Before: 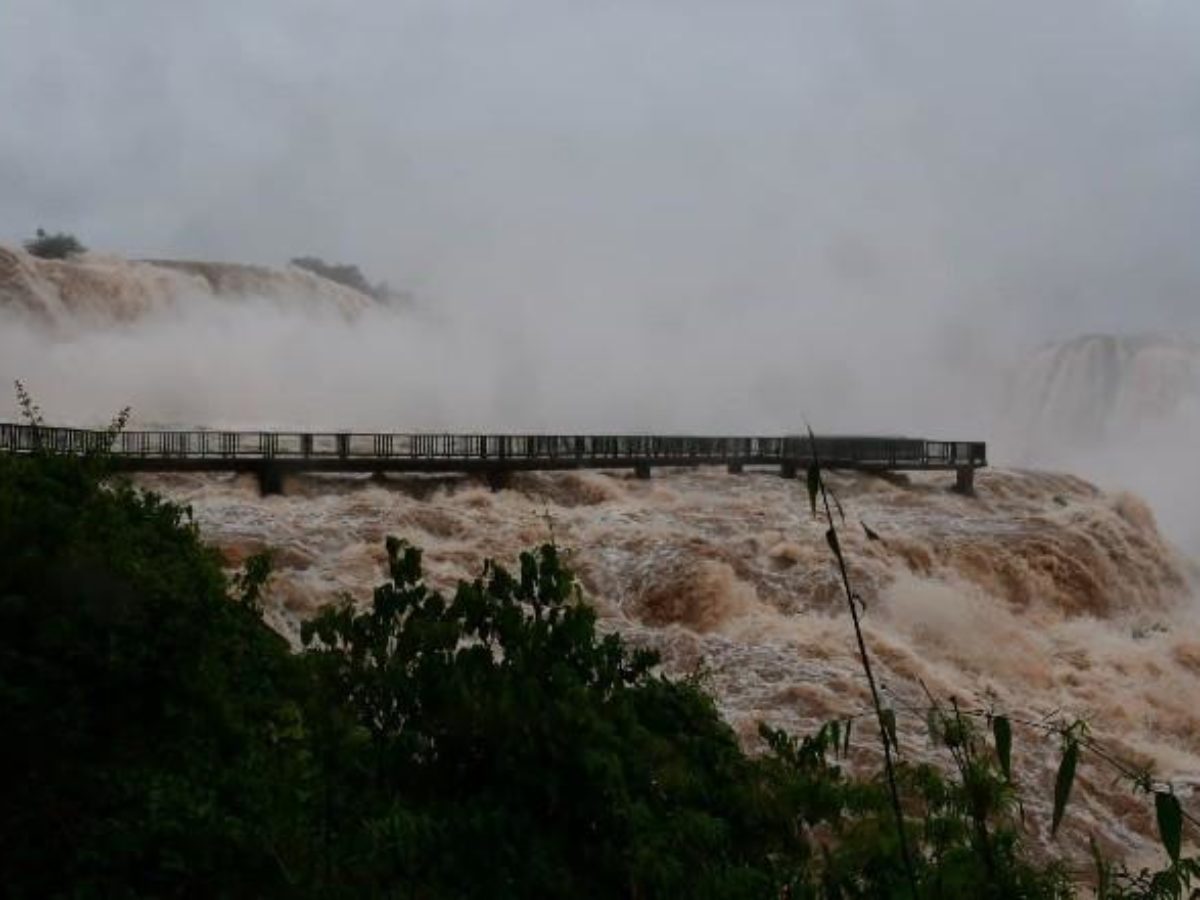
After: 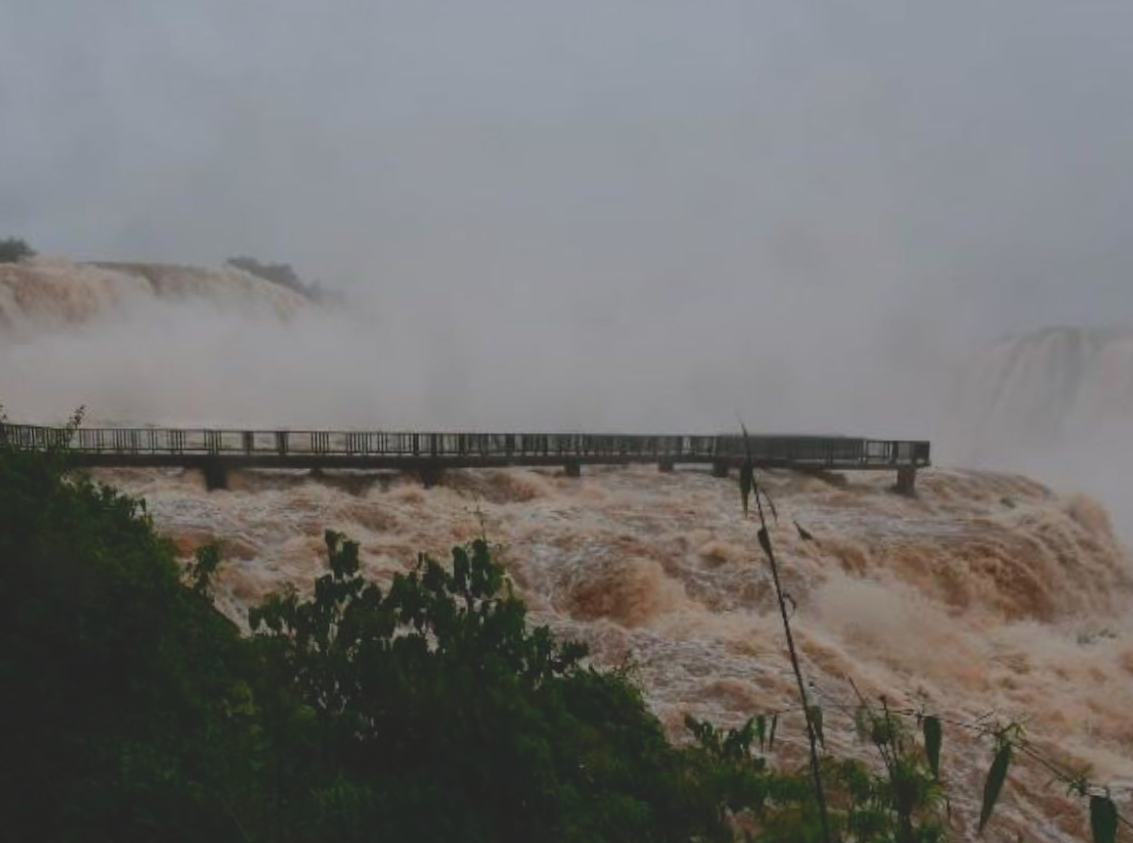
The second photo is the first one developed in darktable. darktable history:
contrast brightness saturation: contrast -0.28
rotate and perspective: rotation 0.062°, lens shift (vertical) 0.115, lens shift (horizontal) -0.133, crop left 0.047, crop right 0.94, crop top 0.061, crop bottom 0.94
